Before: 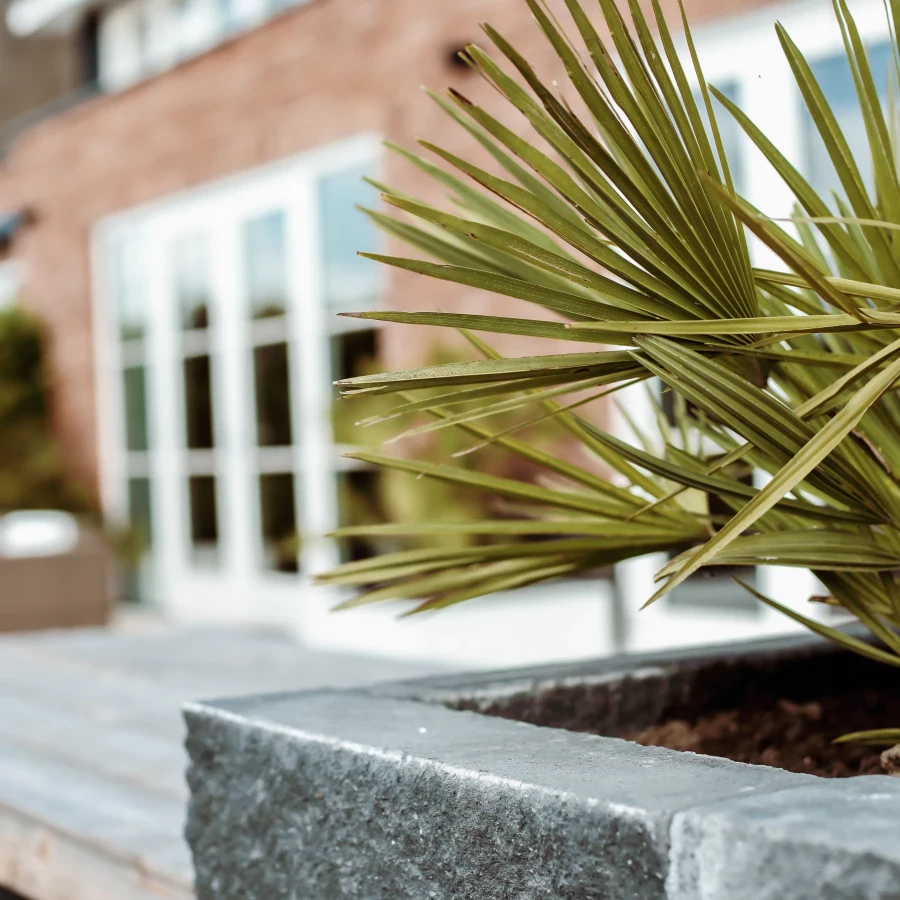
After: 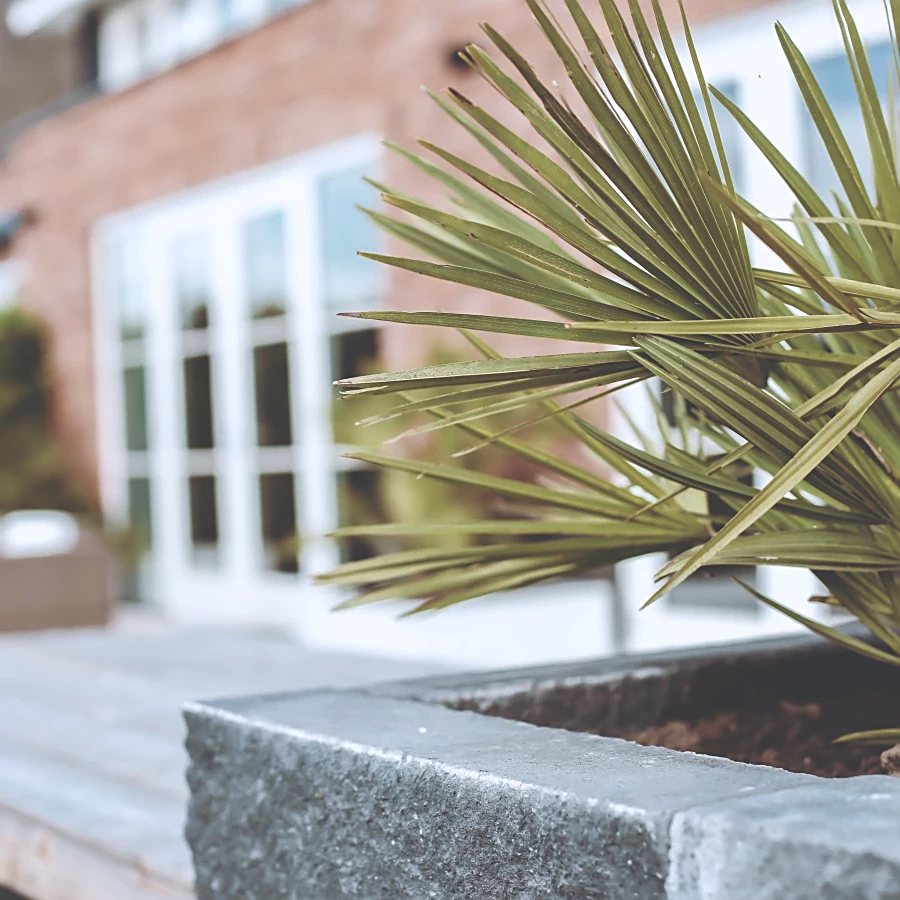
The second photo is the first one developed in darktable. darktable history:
color calibration: illuminant as shot in camera, x 0.358, y 0.373, temperature 4628.91 K
color balance: lift [1.007, 1, 1, 1], gamma [1.097, 1, 1, 1]
exposure: black level correction -0.023, exposure -0.039 EV, compensate highlight preservation false
sharpen: on, module defaults
